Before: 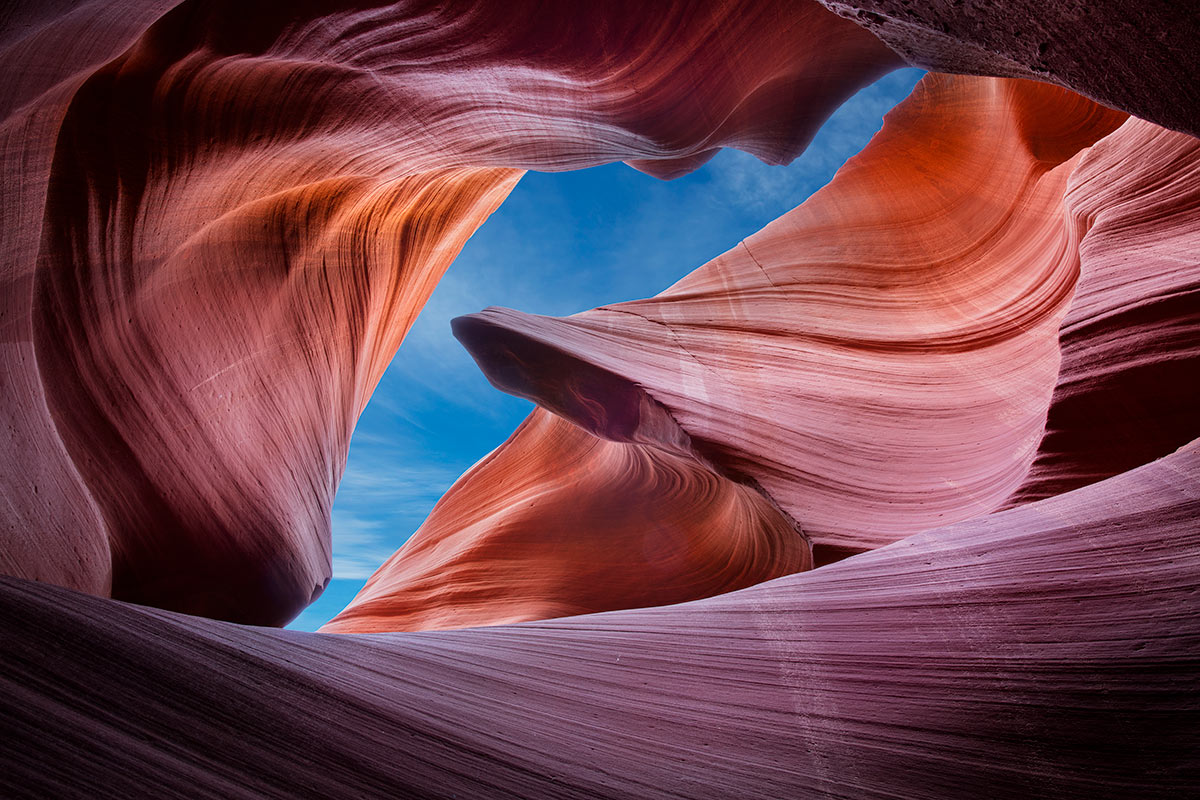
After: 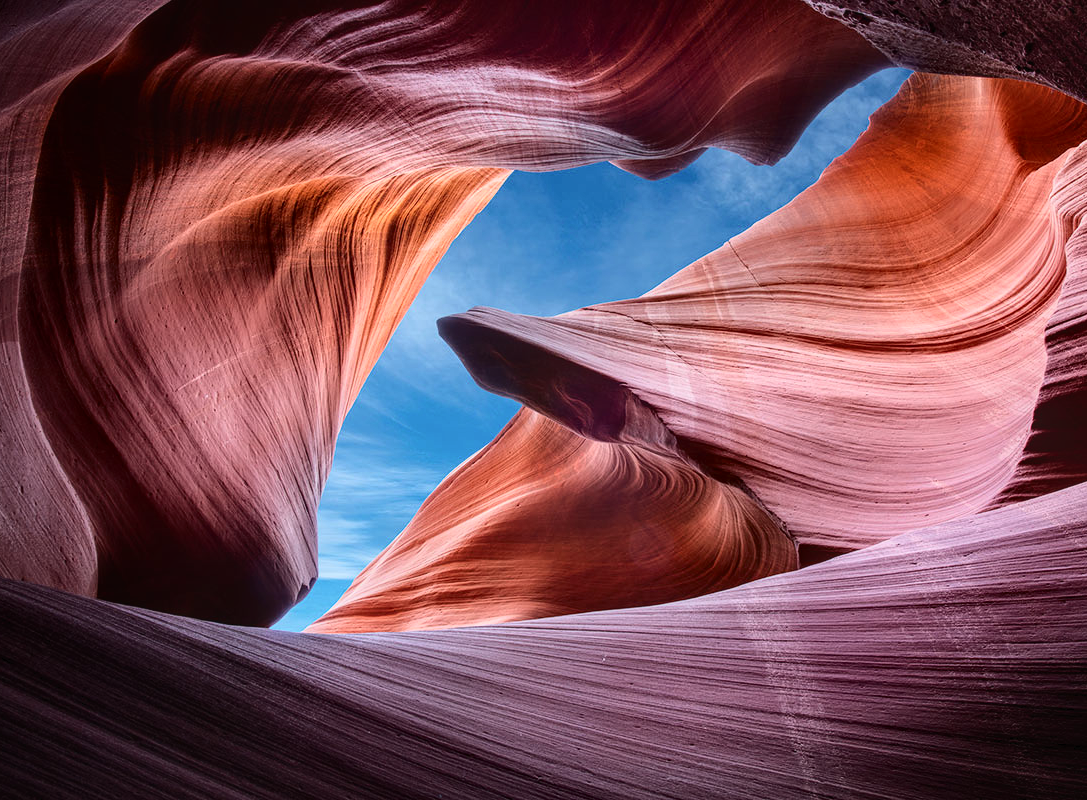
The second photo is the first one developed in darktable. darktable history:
crop and rotate: left 1.175%, right 8.189%
base curve: curves: ch0 [(0, 0) (0.472, 0.455) (1, 1)], exposure shift 0.01, preserve colors none
local contrast: on, module defaults
tone curve: curves: ch0 [(0, 0) (0.003, 0.024) (0.011, 0.032) (0.025, 0.041) (0.044, 0.054) (0.069, 0.069) (0.1, 0.09) (0.136, 0.116) (0.177, 0.162) (0.224, 0.213) (0.277, 0.278) (0.335, 0.359) (0.399, 0.447) (0.468, 0.543) (0.543, 0.621) (0.623, 0.717) (0.709, 0.807) (0.801, 0.876) (0.898, 0.934) (1, 1)], color space Lab, independent channels, preserve colors none
